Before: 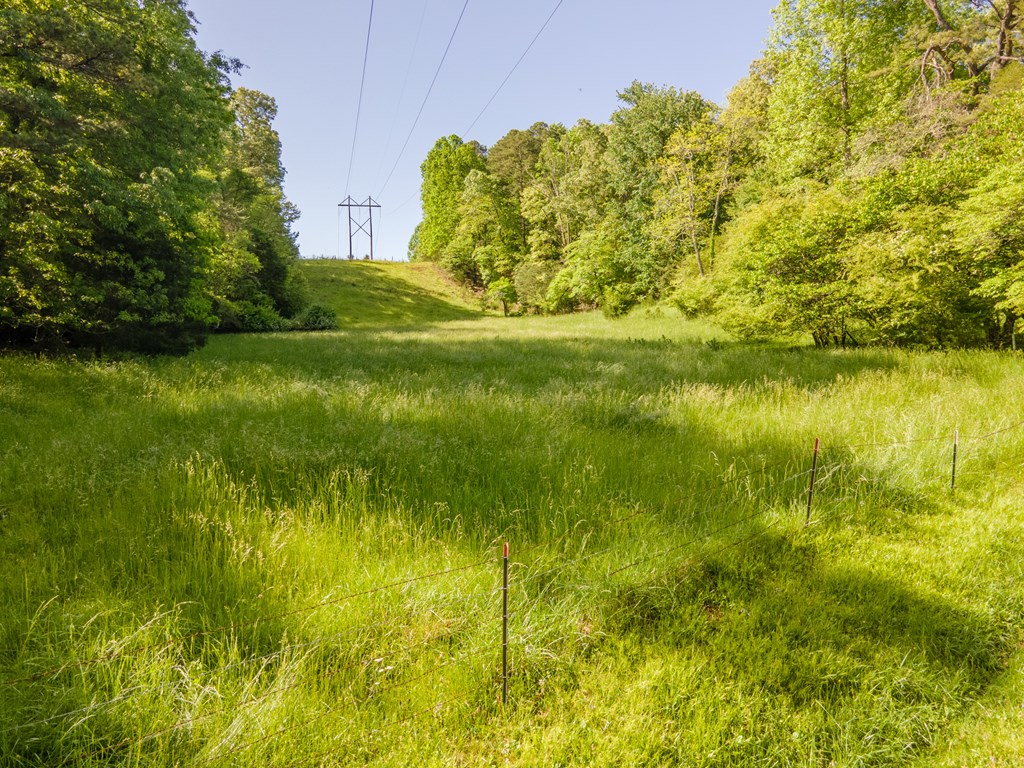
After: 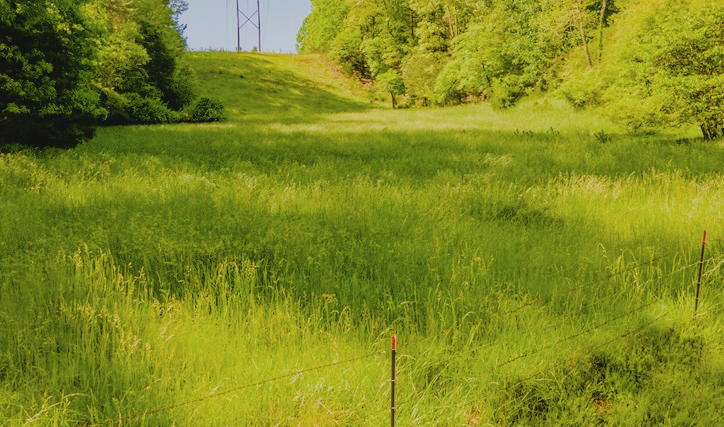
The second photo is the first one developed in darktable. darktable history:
color balance rgb: linear chroma grading › global chroma 14.347%, perceptual saturation grading › global saturation 25.184%, perceptual saturation grading › highlights -28.432%, perceptual saturation grading › shadows 32.812%, perceptual brilliance grading › mid-tones 9.867%, perceptual brilliance grading › shadows 15.68%
exposure: black level correction 0.001, exposure 0.015 EV, compensate exposure bias true, compensate highlight preservation false
crop: left 11.006%, top 27.145%, right 18.242%, bottom 17.238%
filmic rgb: black relative exposure -7.65 EV, white relative exposure 4.56 EV, hardness 3.61, contrast 1.05
contrast brightness saturation: contrast -0.102, saturation -0.089
velvia: on, module defaults
